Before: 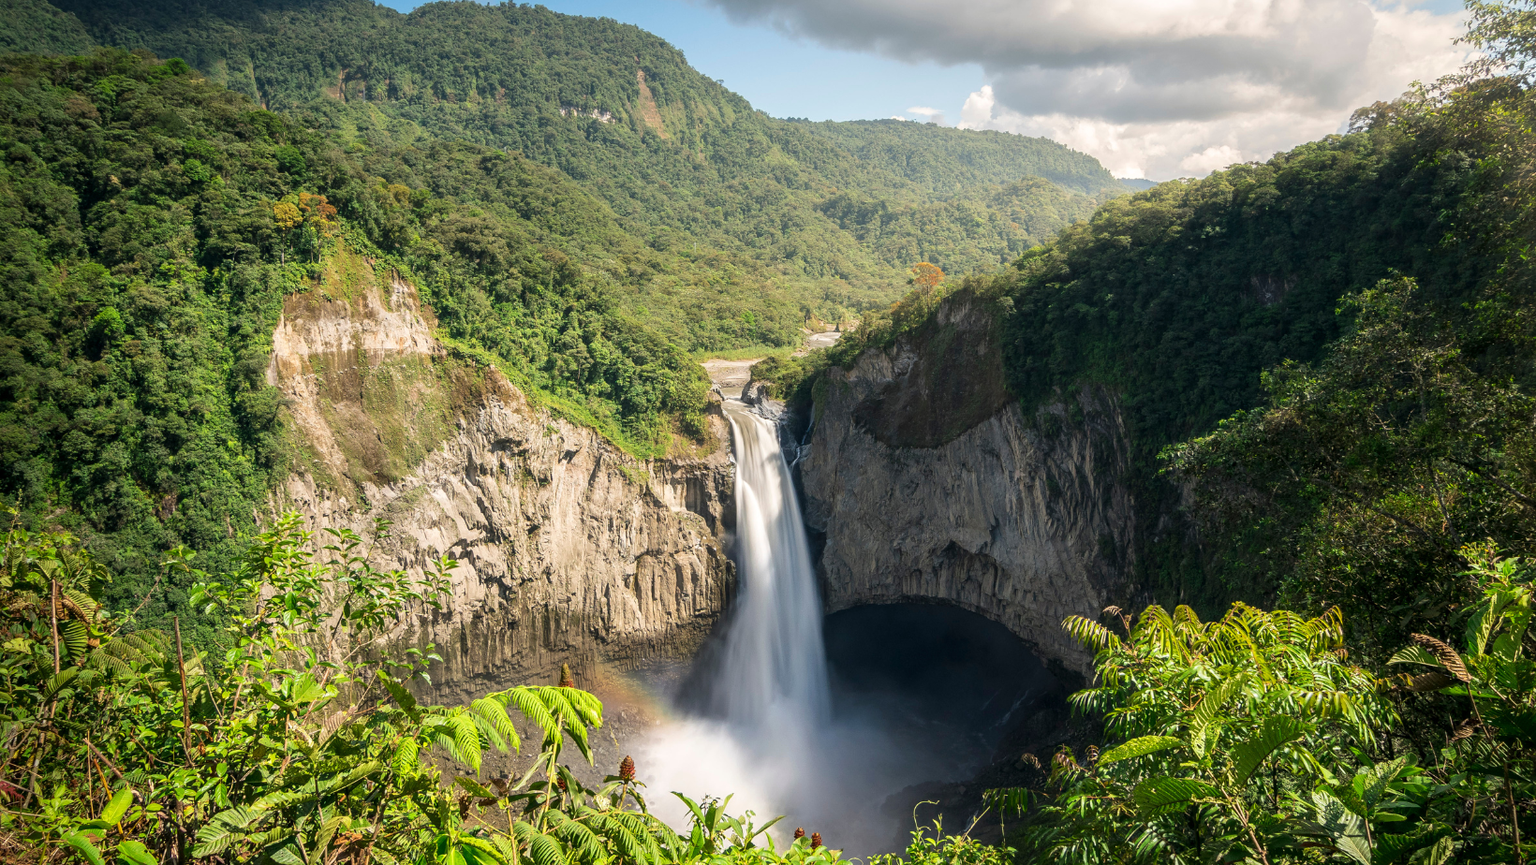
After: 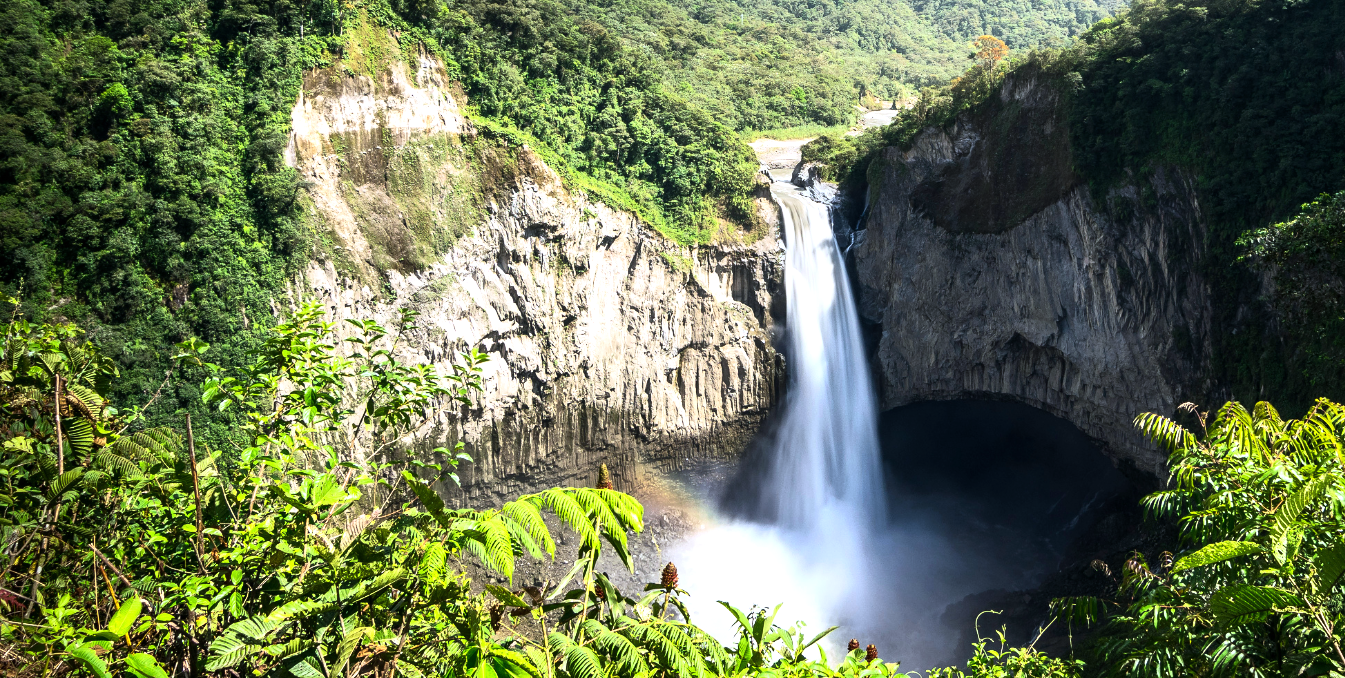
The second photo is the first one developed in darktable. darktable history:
base curve: curves: ch0 [(0, 0) (0.257, 0.25) (0.482, 0.586) (0.757, 0.871) (1, 1)]
crop: top 26.531%, right 17.959%
white balance: red 0.926, green 1.003, blue 1.133
tone equalizer: -8 EV -0.75 EV, -7 EV -0.7 EV, -6 EV -0.6 EV, -5 EV -0.4 EV, -3 EV 0.4 EV, -2 EV 0.6 EV, -1 EV 0.7 EV, +0 EV 0.75 EV, edges refinement/feathering 500, mask exposure compensation -1.57 EV, preserve details no
